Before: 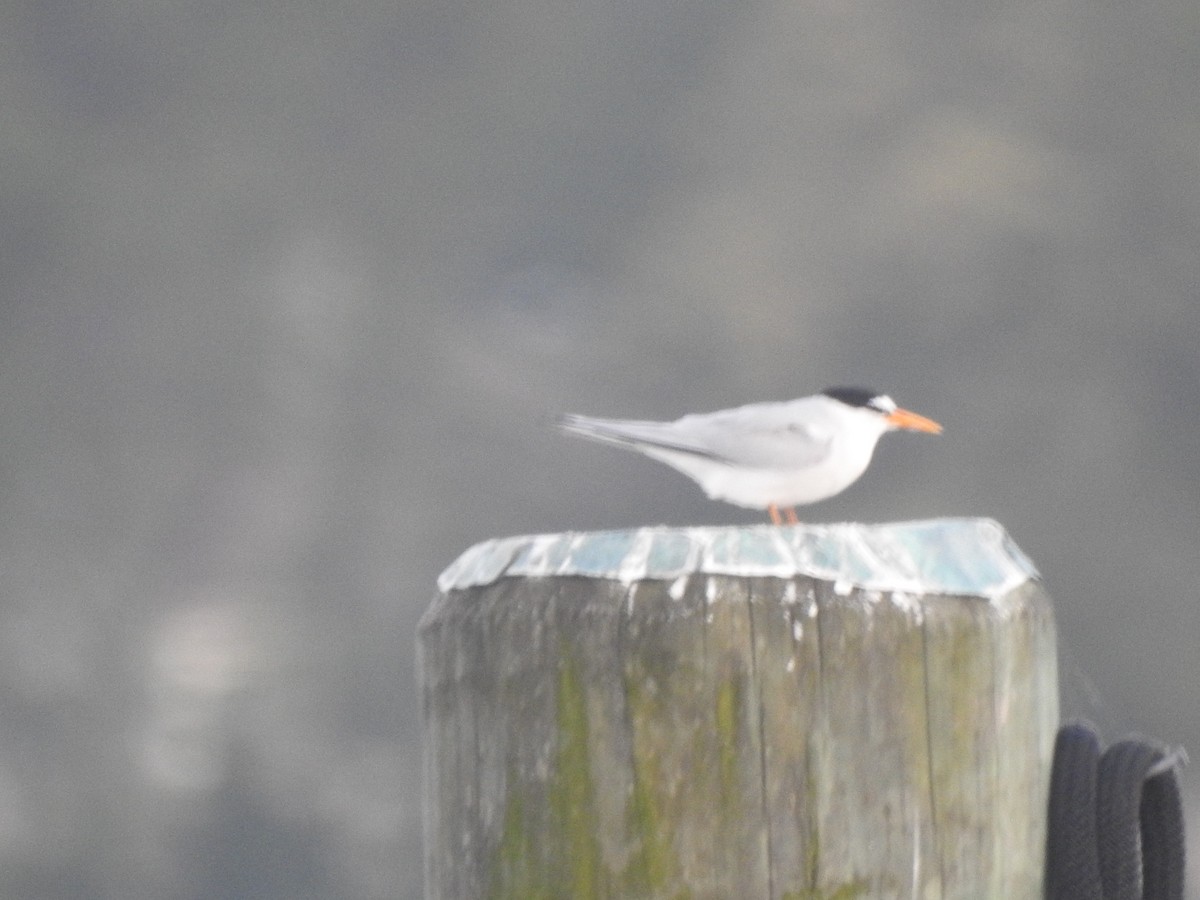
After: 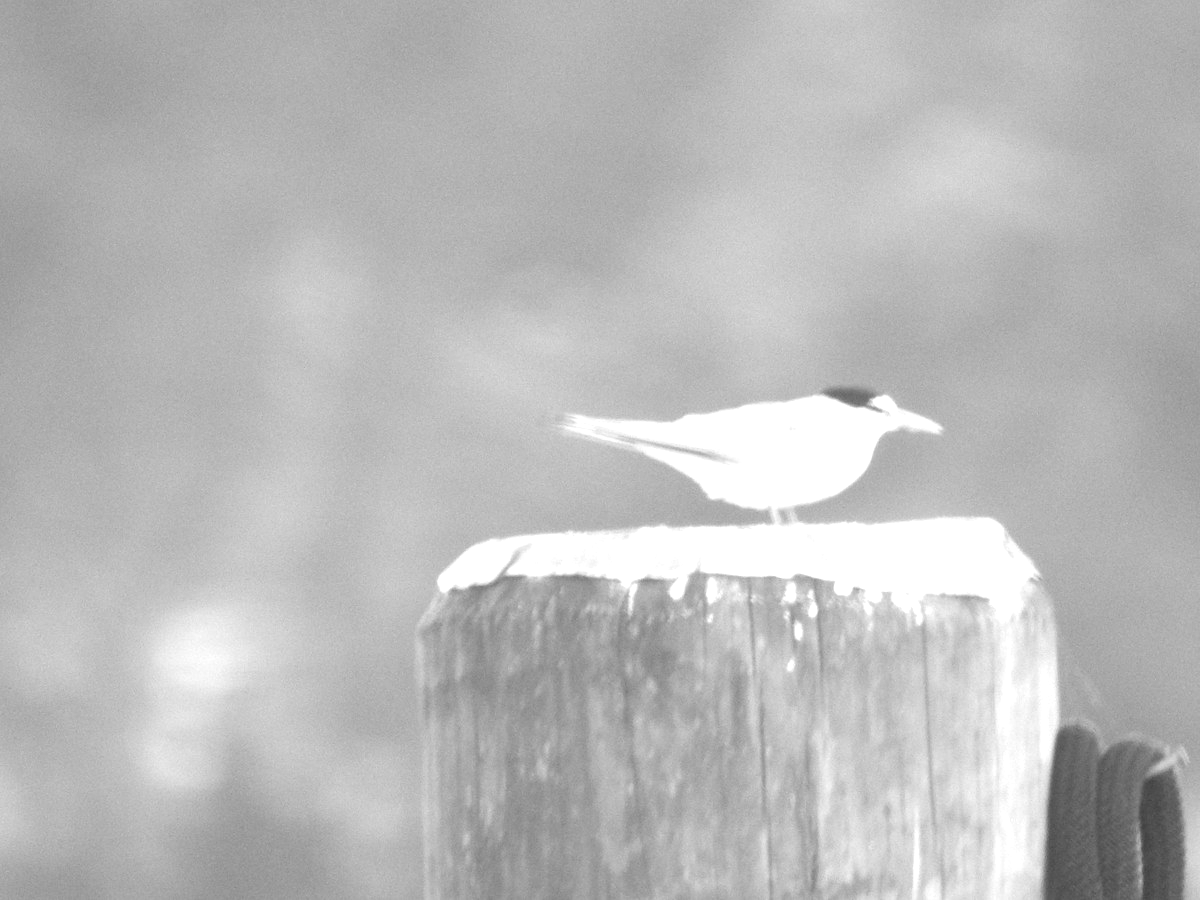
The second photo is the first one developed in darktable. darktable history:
color calibration: output gray [0.714, 0.278, 0, 0], gray › normalize channels true, illuminant Planckian (black body), x 0.352, y 0.352, temperature 4822.15 K, gamut compression 0.016
velvia: on, module defaults
exposure: black level correction 0, exposure 0.932 EV, compensate highlight preservation false
tone equalizer: mask exposure compensation -0.496 EV
